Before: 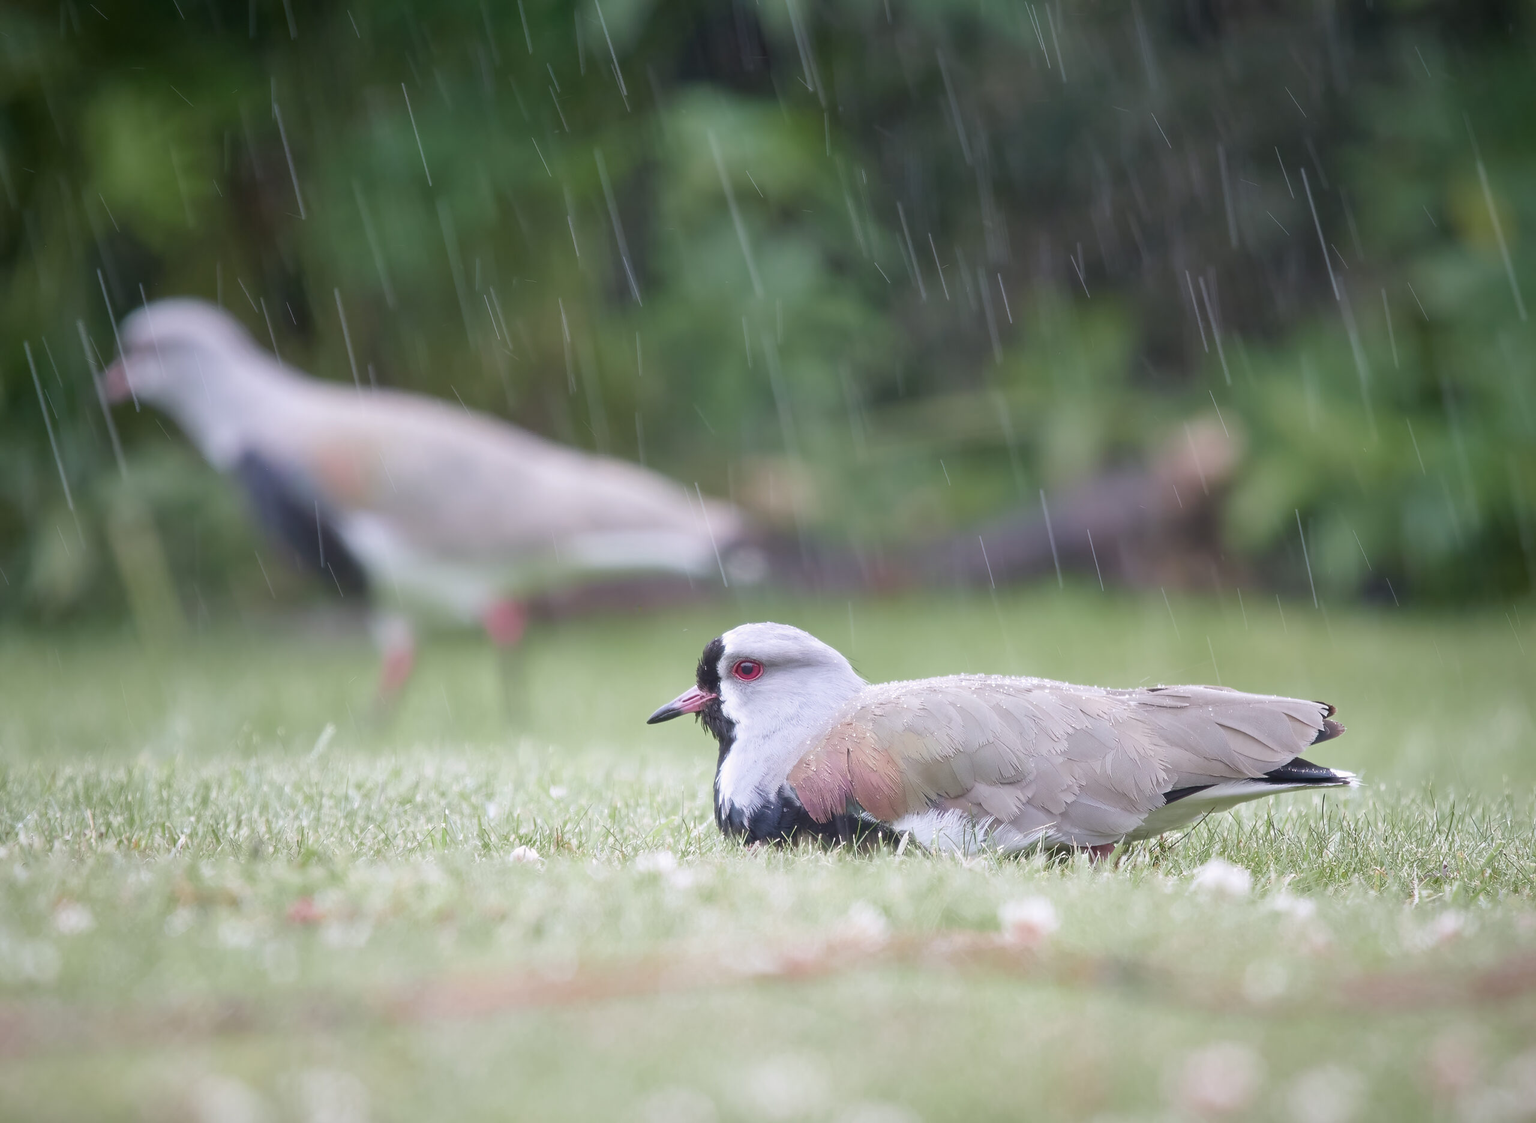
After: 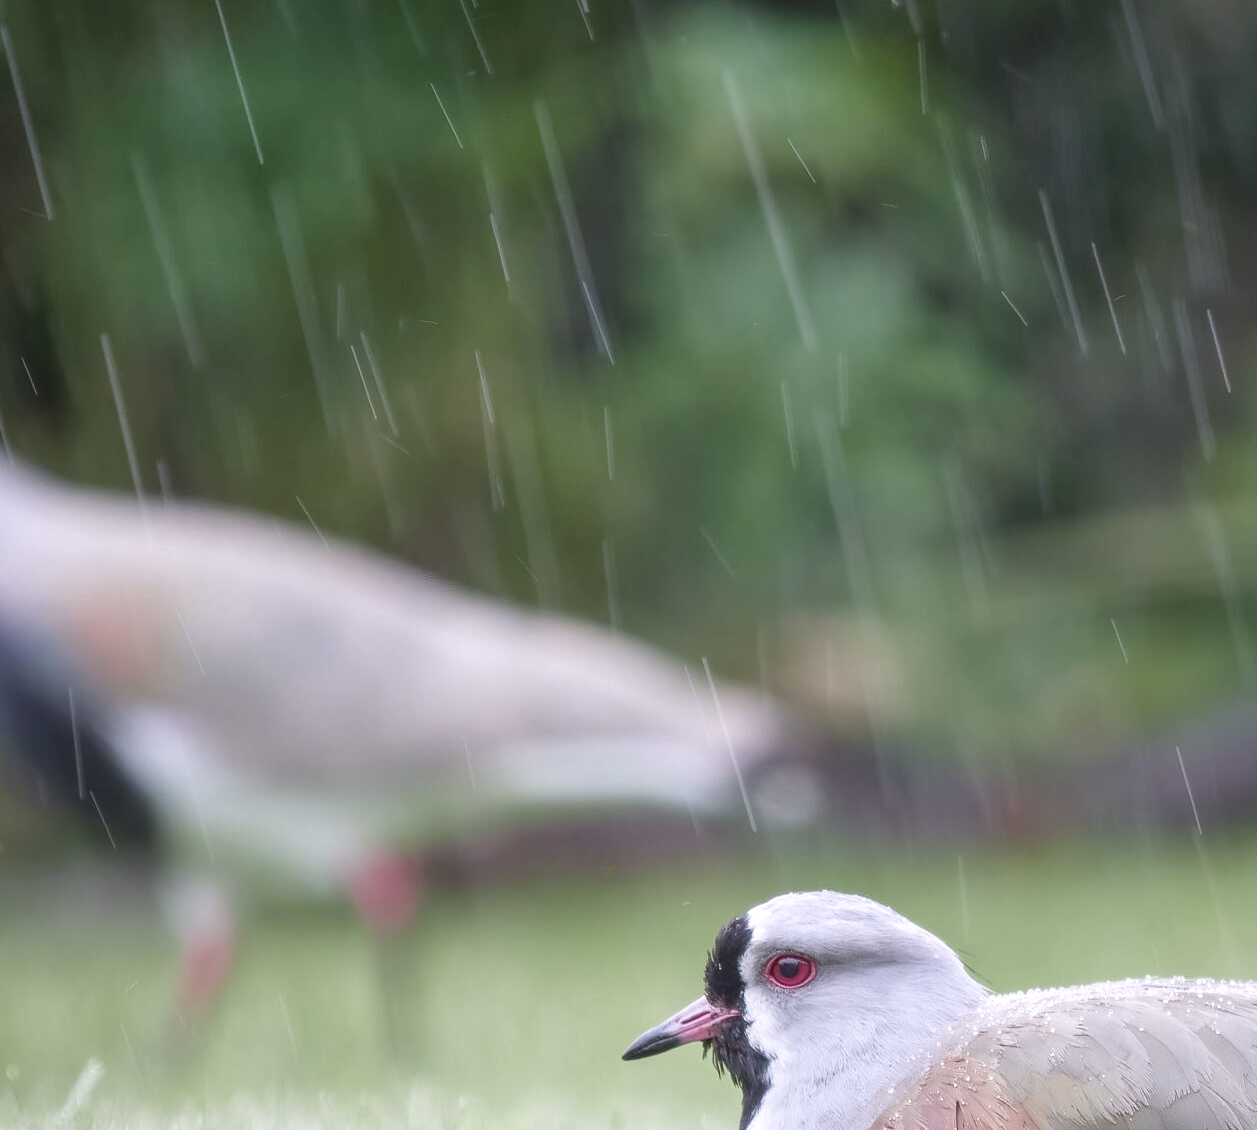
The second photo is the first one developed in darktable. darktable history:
crop: left 17.845%, top 7.819%, right 33.042%, bottom 31.746%
exposure: compensate highlight preservation false
local contrast: on, module defaults
tone equalizer: on, module defaults
